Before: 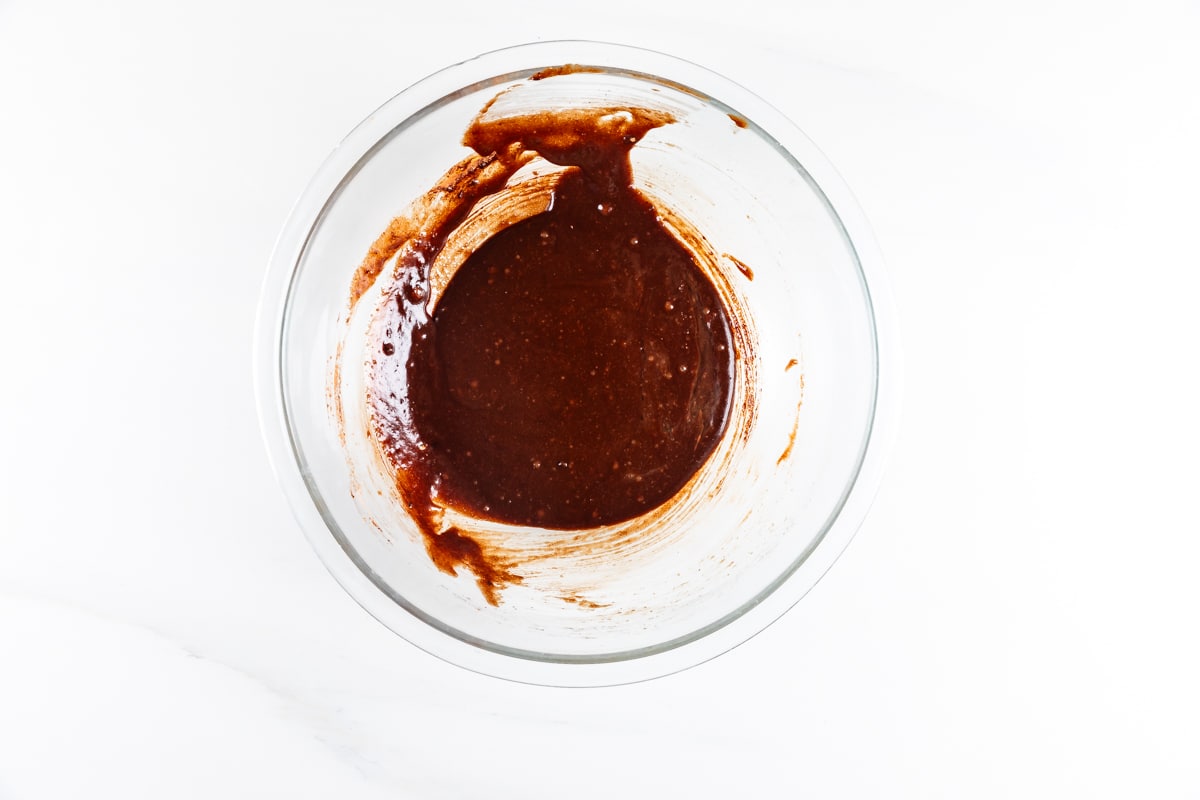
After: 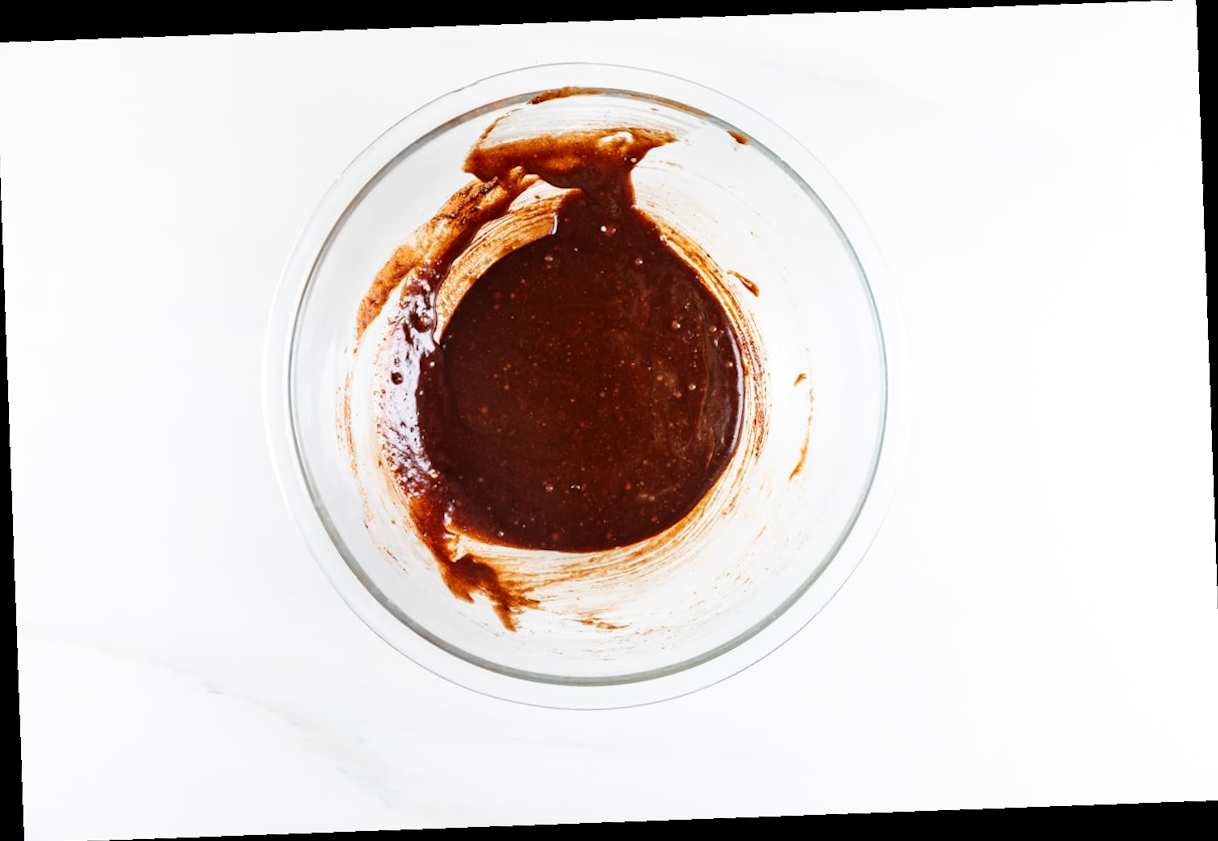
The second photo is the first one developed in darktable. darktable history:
crop and rotate: angle -0.5°
rotate and perspective: rotation -2.56°, automatic cropping off
